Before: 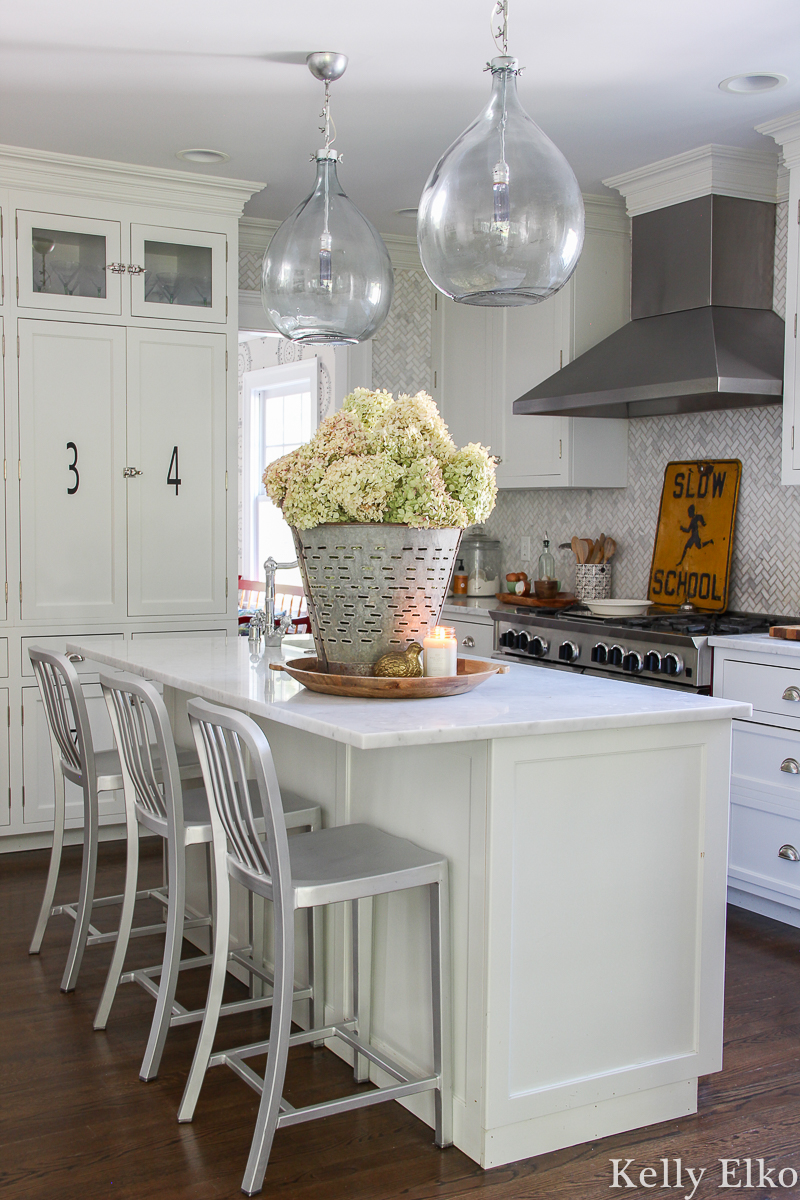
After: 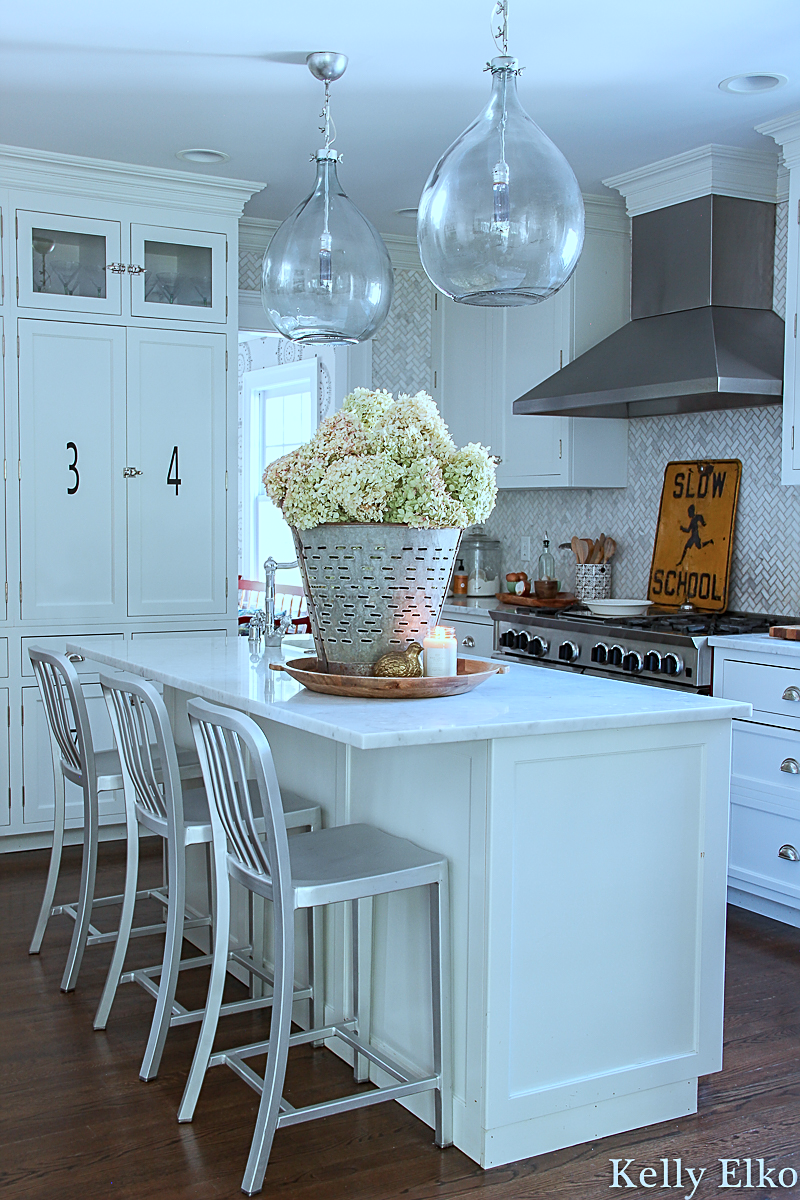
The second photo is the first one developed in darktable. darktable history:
color correction: highlights a* -9.73, highlights b* -21.22
sharpen: on, module defaults
